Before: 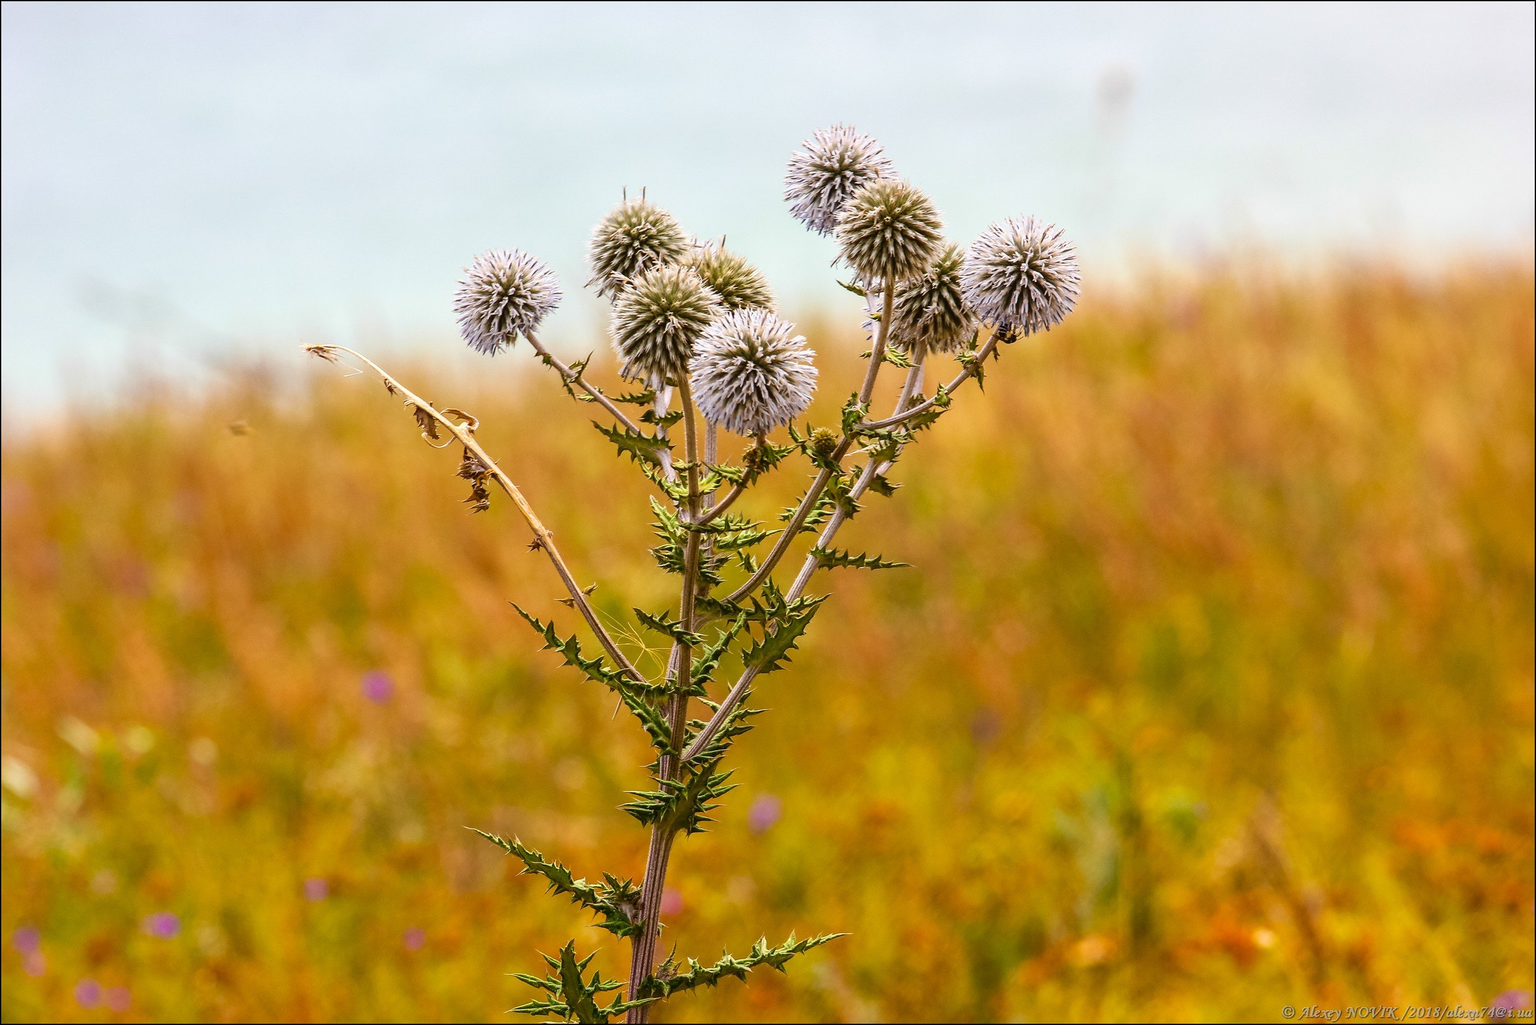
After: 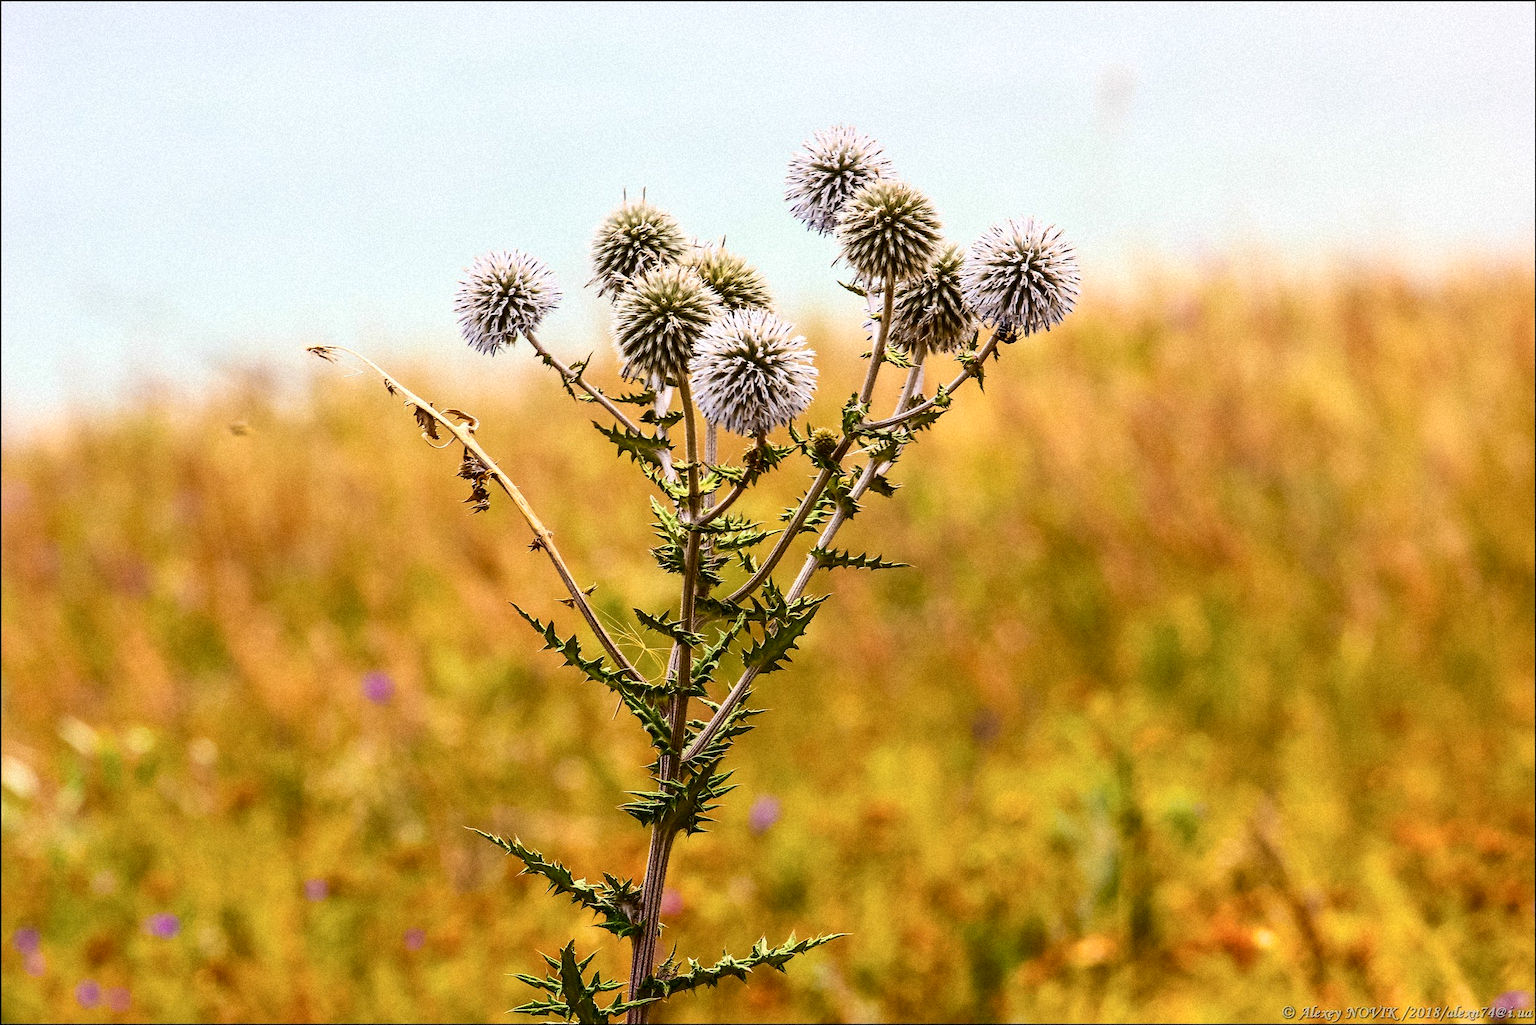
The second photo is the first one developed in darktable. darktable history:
contrast brightness saturation: contrast 0.28
tone equalizer: on, module defaults
grain: mid-tones bias 0%
